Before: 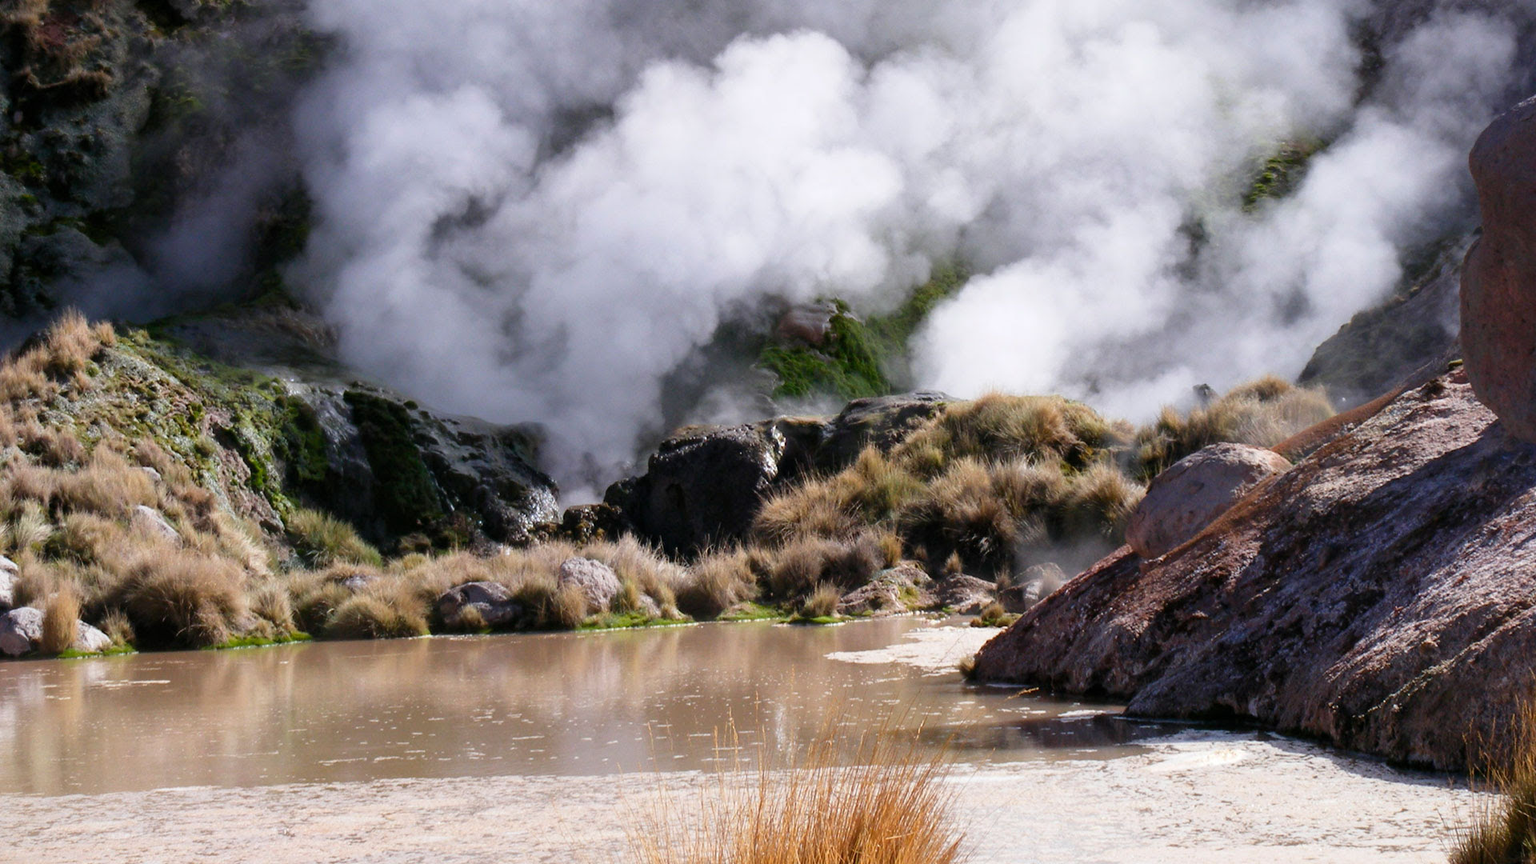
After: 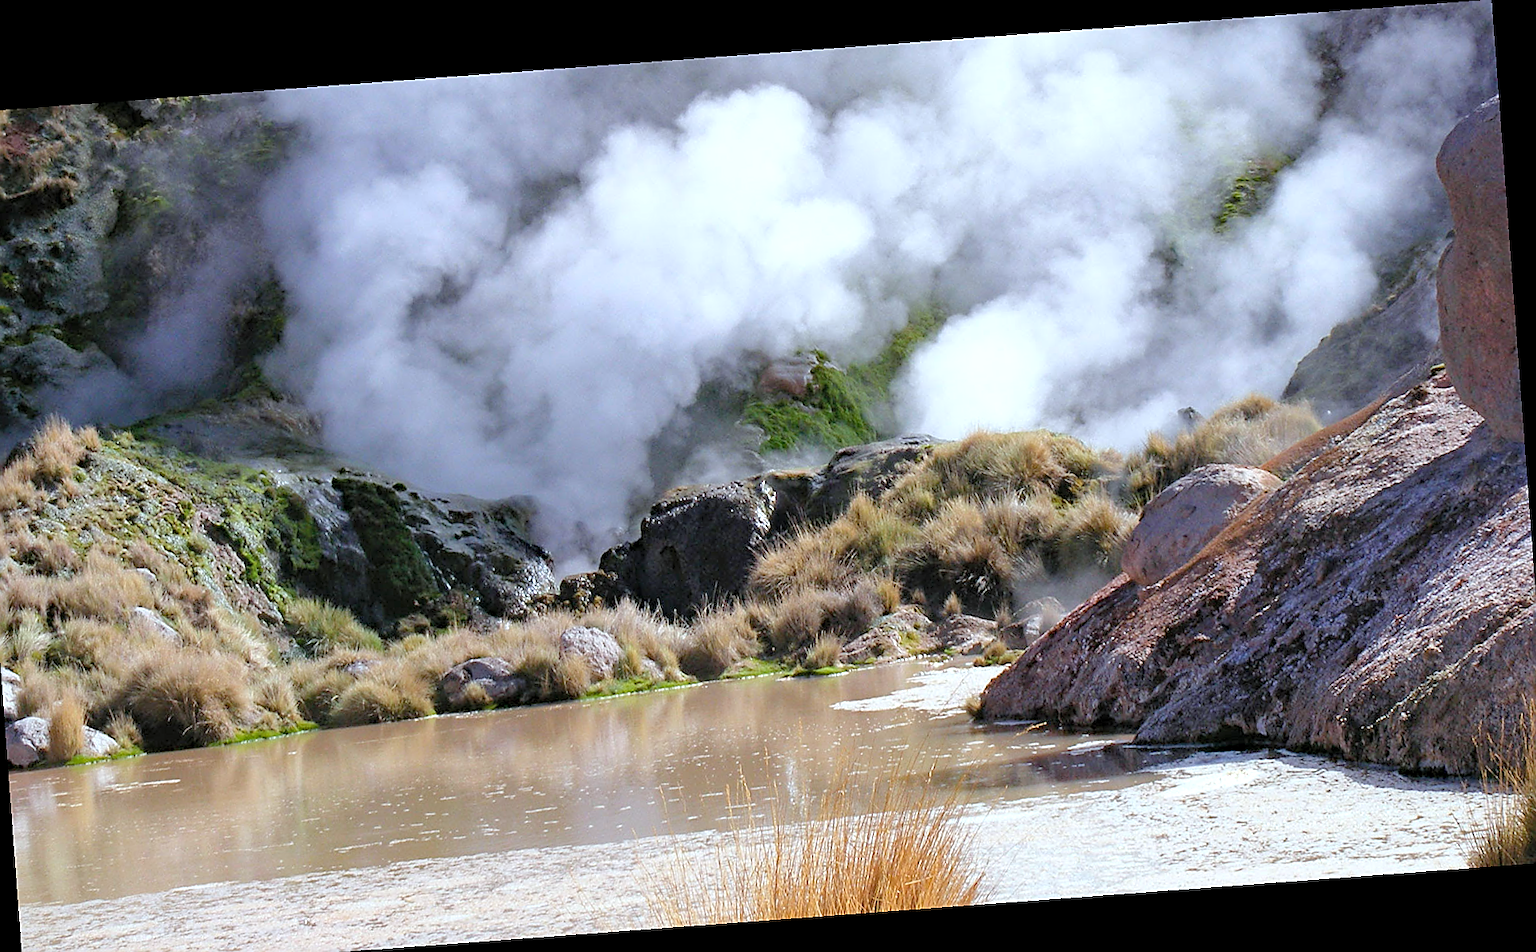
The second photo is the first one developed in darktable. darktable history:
exposure: exposure 0.574 EV, compensate highlight preservation false
crop and rotate: left 2.536%, right 1.107%, bottom 2.246%
tone equalizer: -8 EV 0.25 EV, -7 EV 0.417 EV, -6 EV 0.417 EV, -5 EV 0.25 EV, -3 EV -0.25 EV, -2 EV -0.417 EV, -1 EV -0.417 EV, +0 EV -0.25 EV, edges refinement/feathering 500, mask exposure compensation -1.57 EV, preserve details guided filter
sharpen: radius 1.4, amount 1.25, threshold 0.7
contrast brightness saturation: brightness 0.15
haze removal: compatibility mode true, adaptive false
white balance: red 0.925, blue 1.046
rotate and perspective: rotation -4.25°, automatic cropping off
